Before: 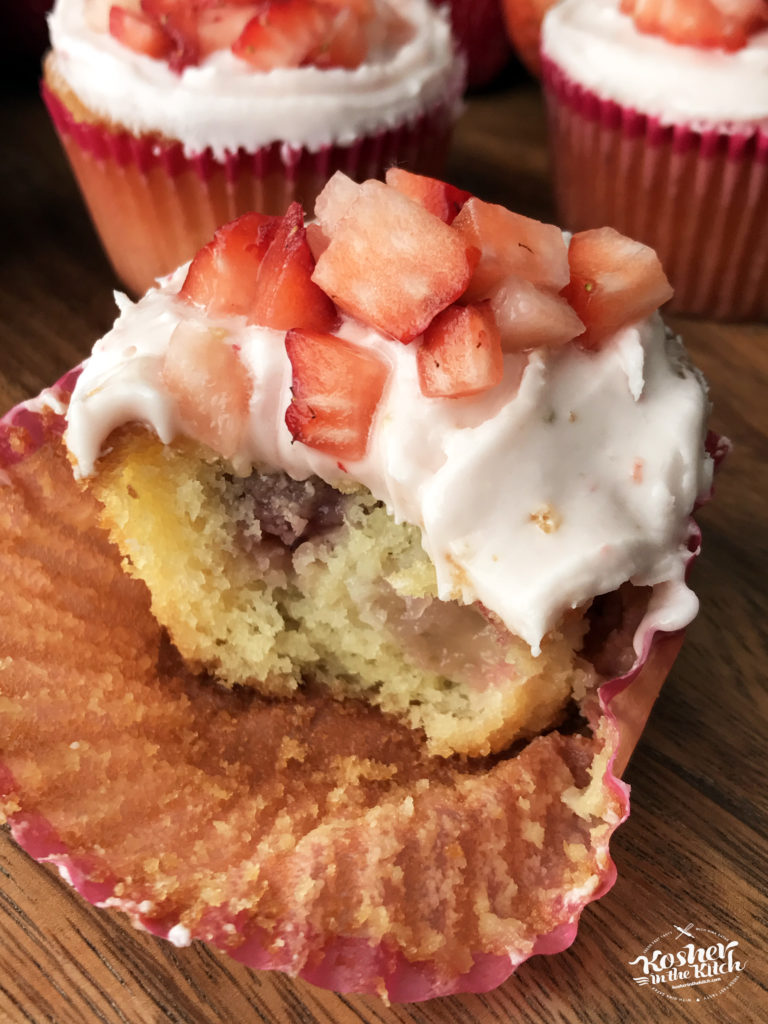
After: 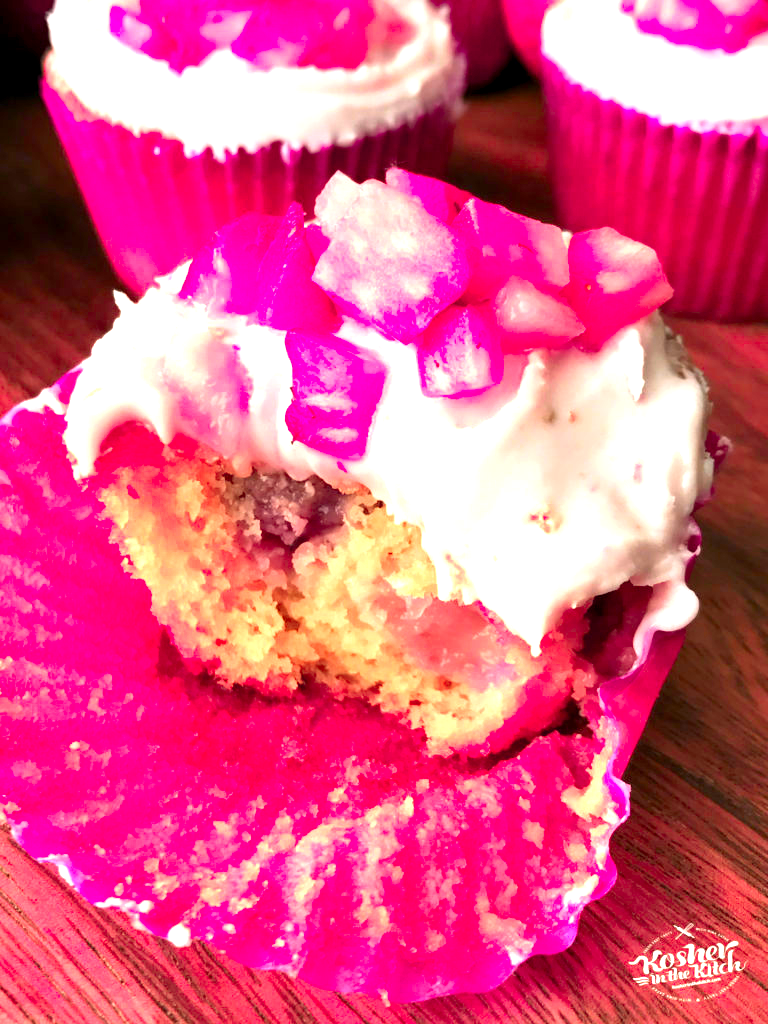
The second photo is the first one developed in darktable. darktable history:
base curve: exposure shift 0, preserve colors none
exposure: black level correction 0.001, exposure 1.116 EV, compensate highlight preservation false
color zones: curves: ch1 [(0.24, 0.634) (0.75, 0.5)]; ch2 [(0.253, 0.437) (0.745, 0.491)], mix 102.12%
